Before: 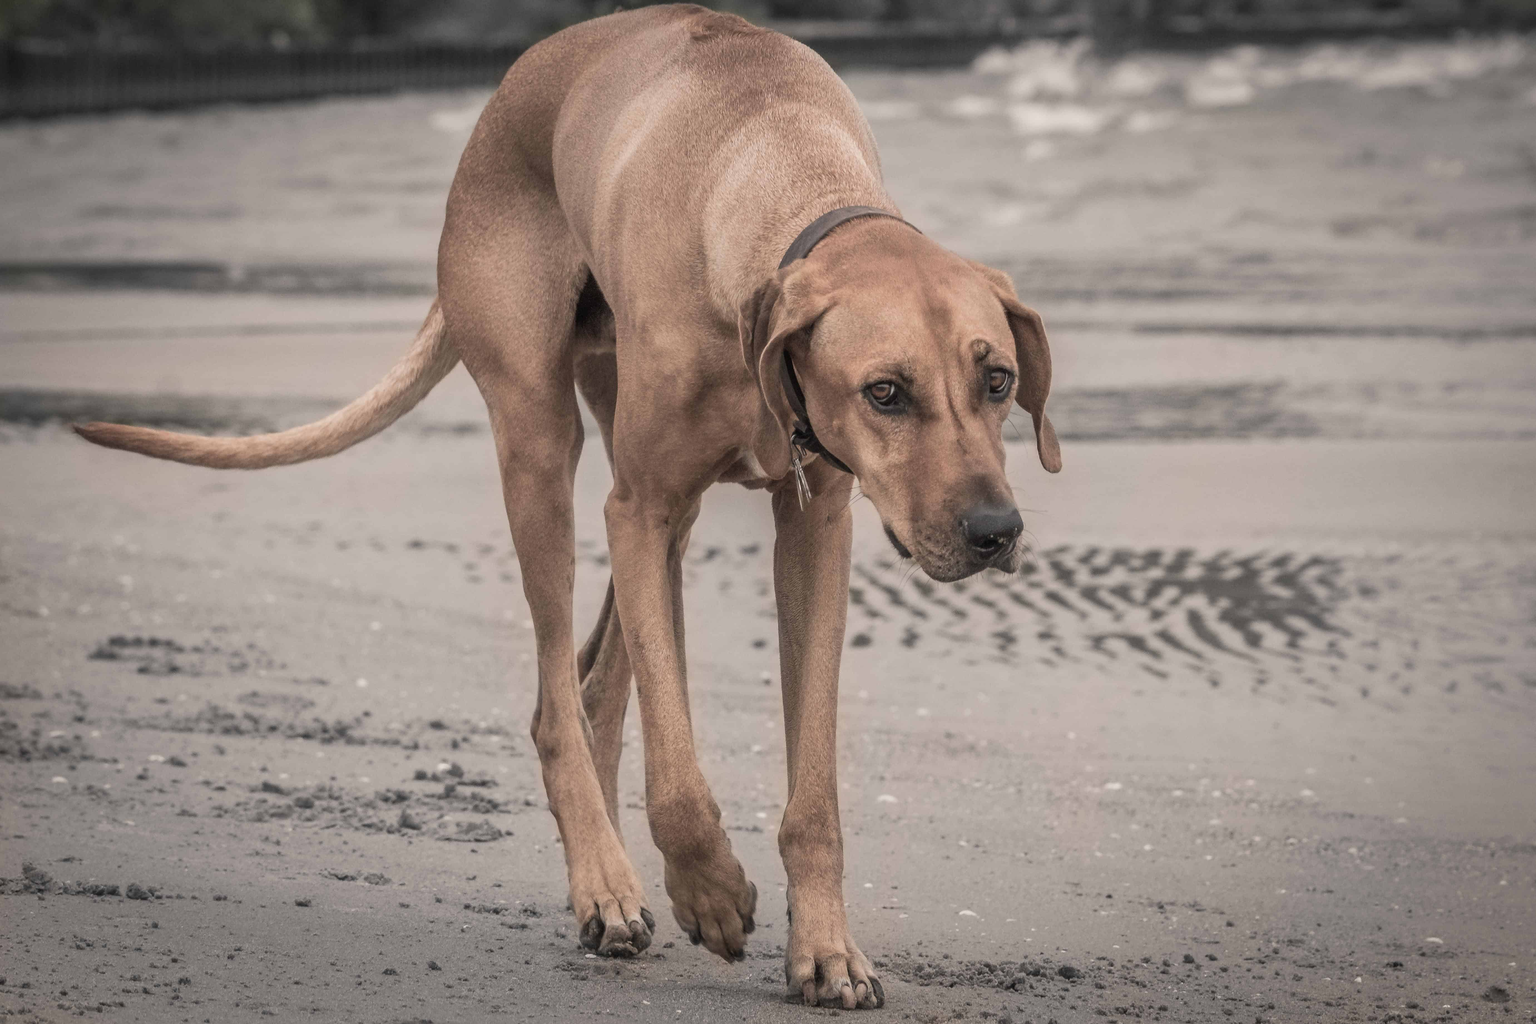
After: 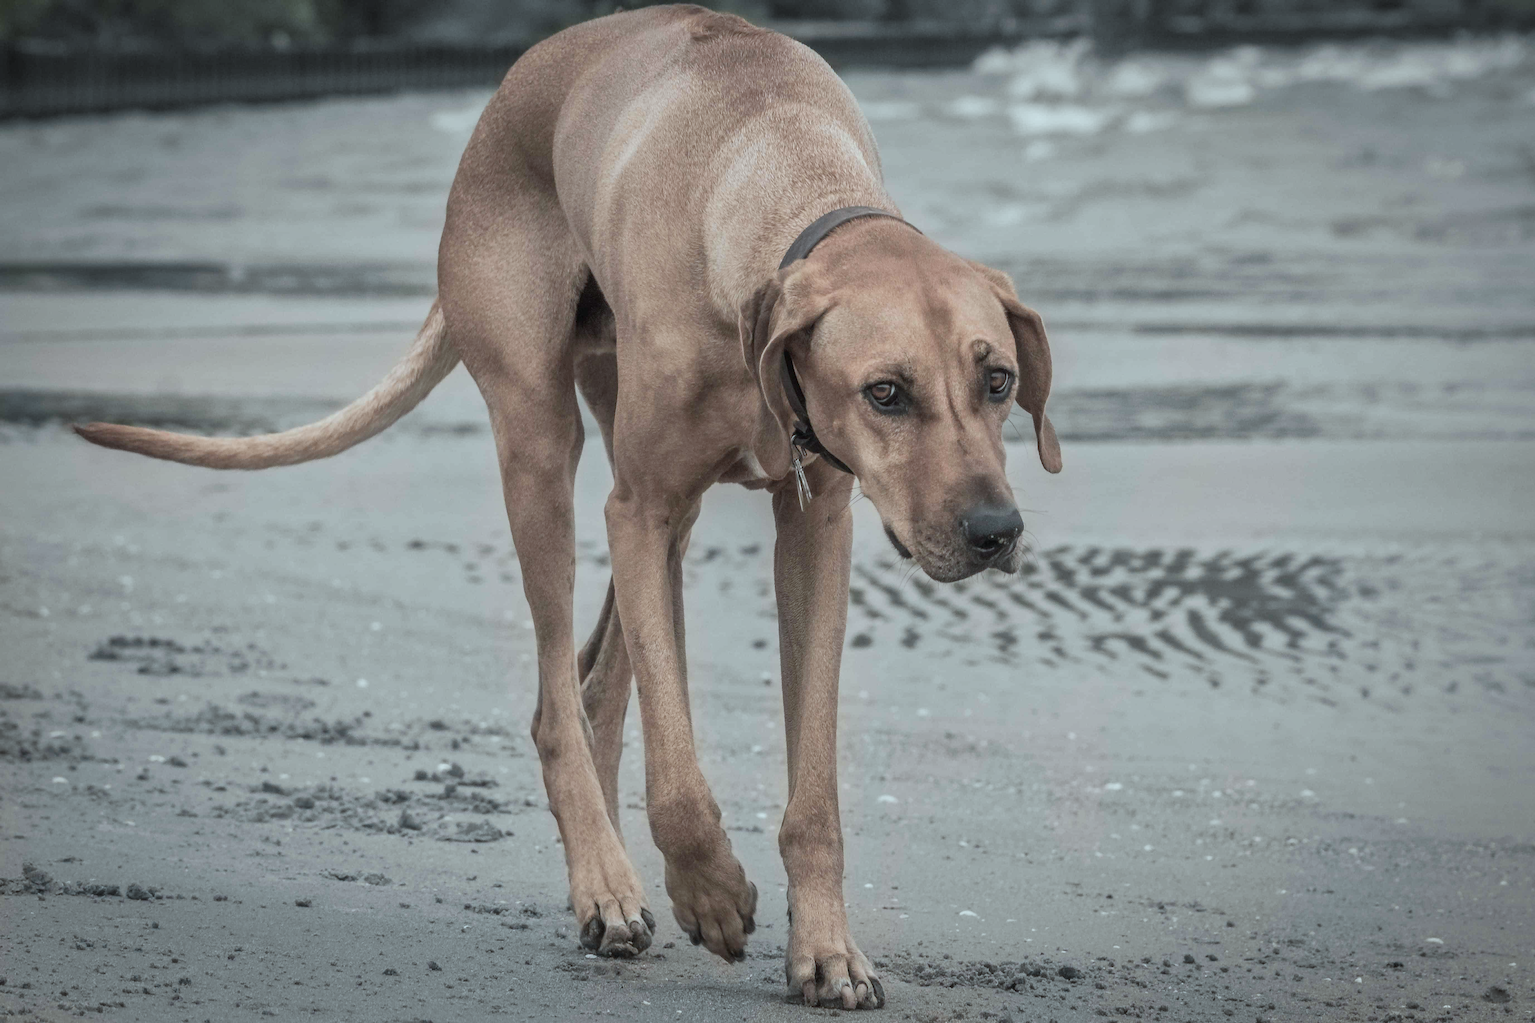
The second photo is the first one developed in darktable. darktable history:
color correction: highlights a* -10.04, highlights b* -10.37
white balance: emerald 1
bloom: size 9%, threshold 100%, strength 7%
shadows and highlights: shadows 10, white point adjustment 1, highlights -40
